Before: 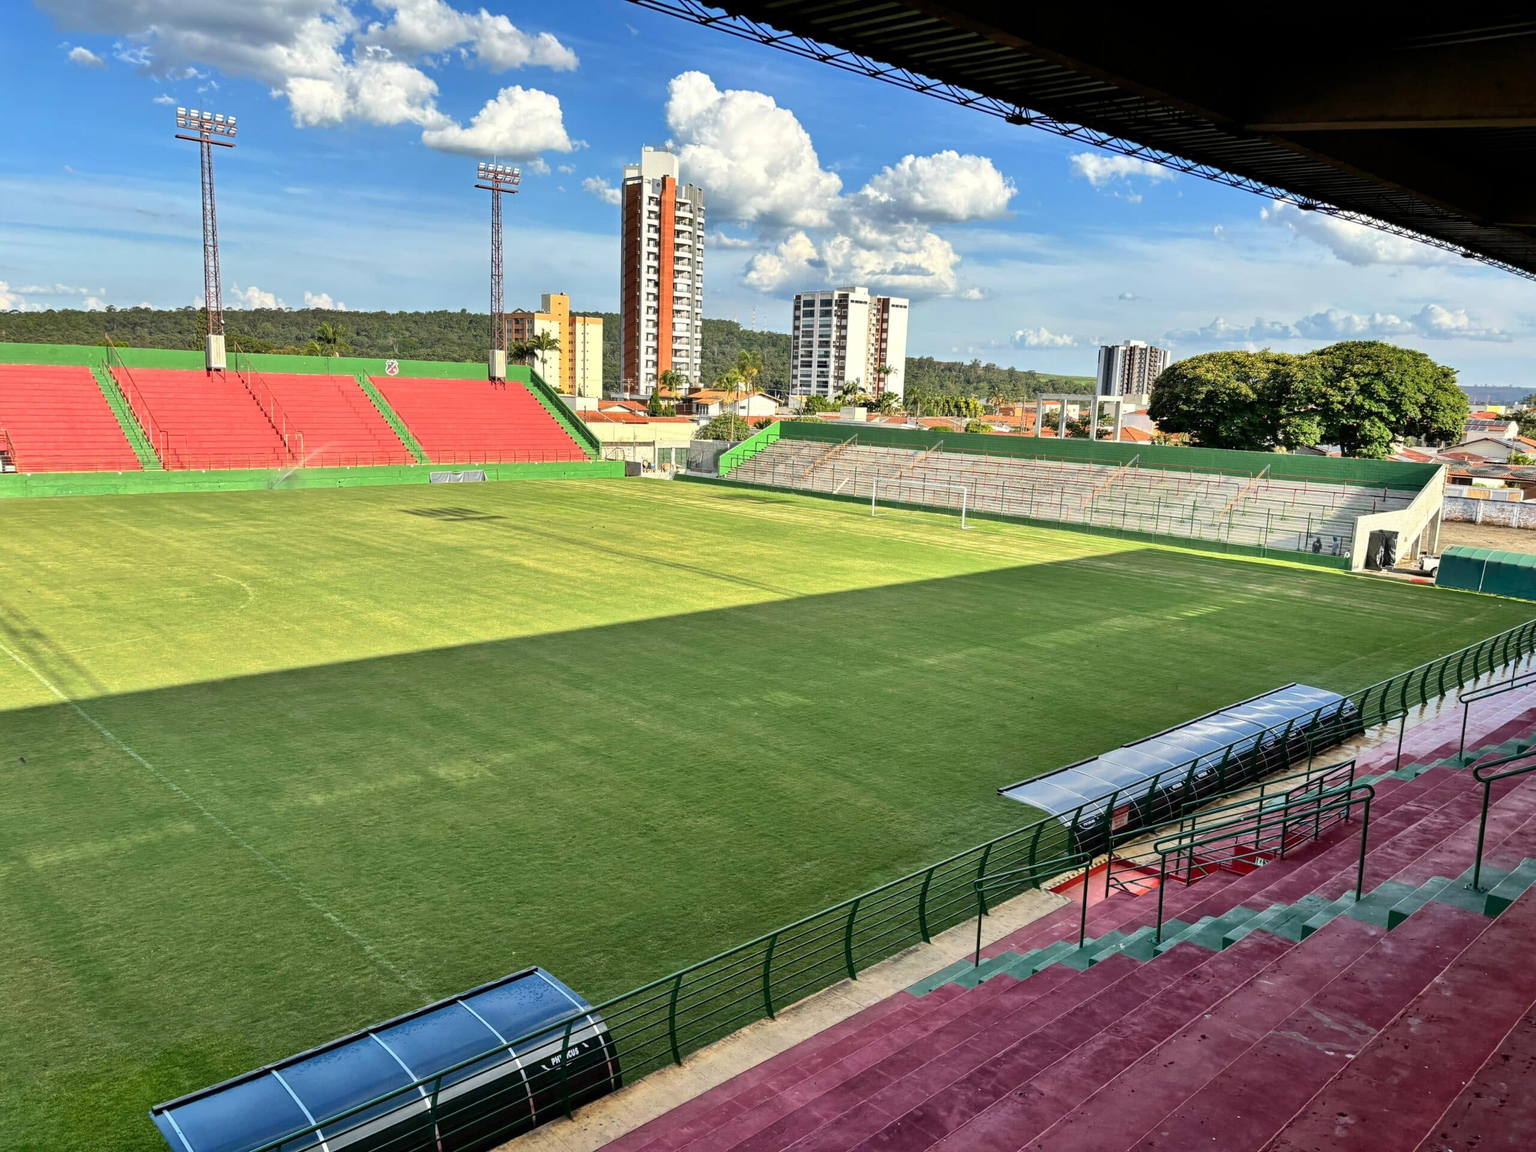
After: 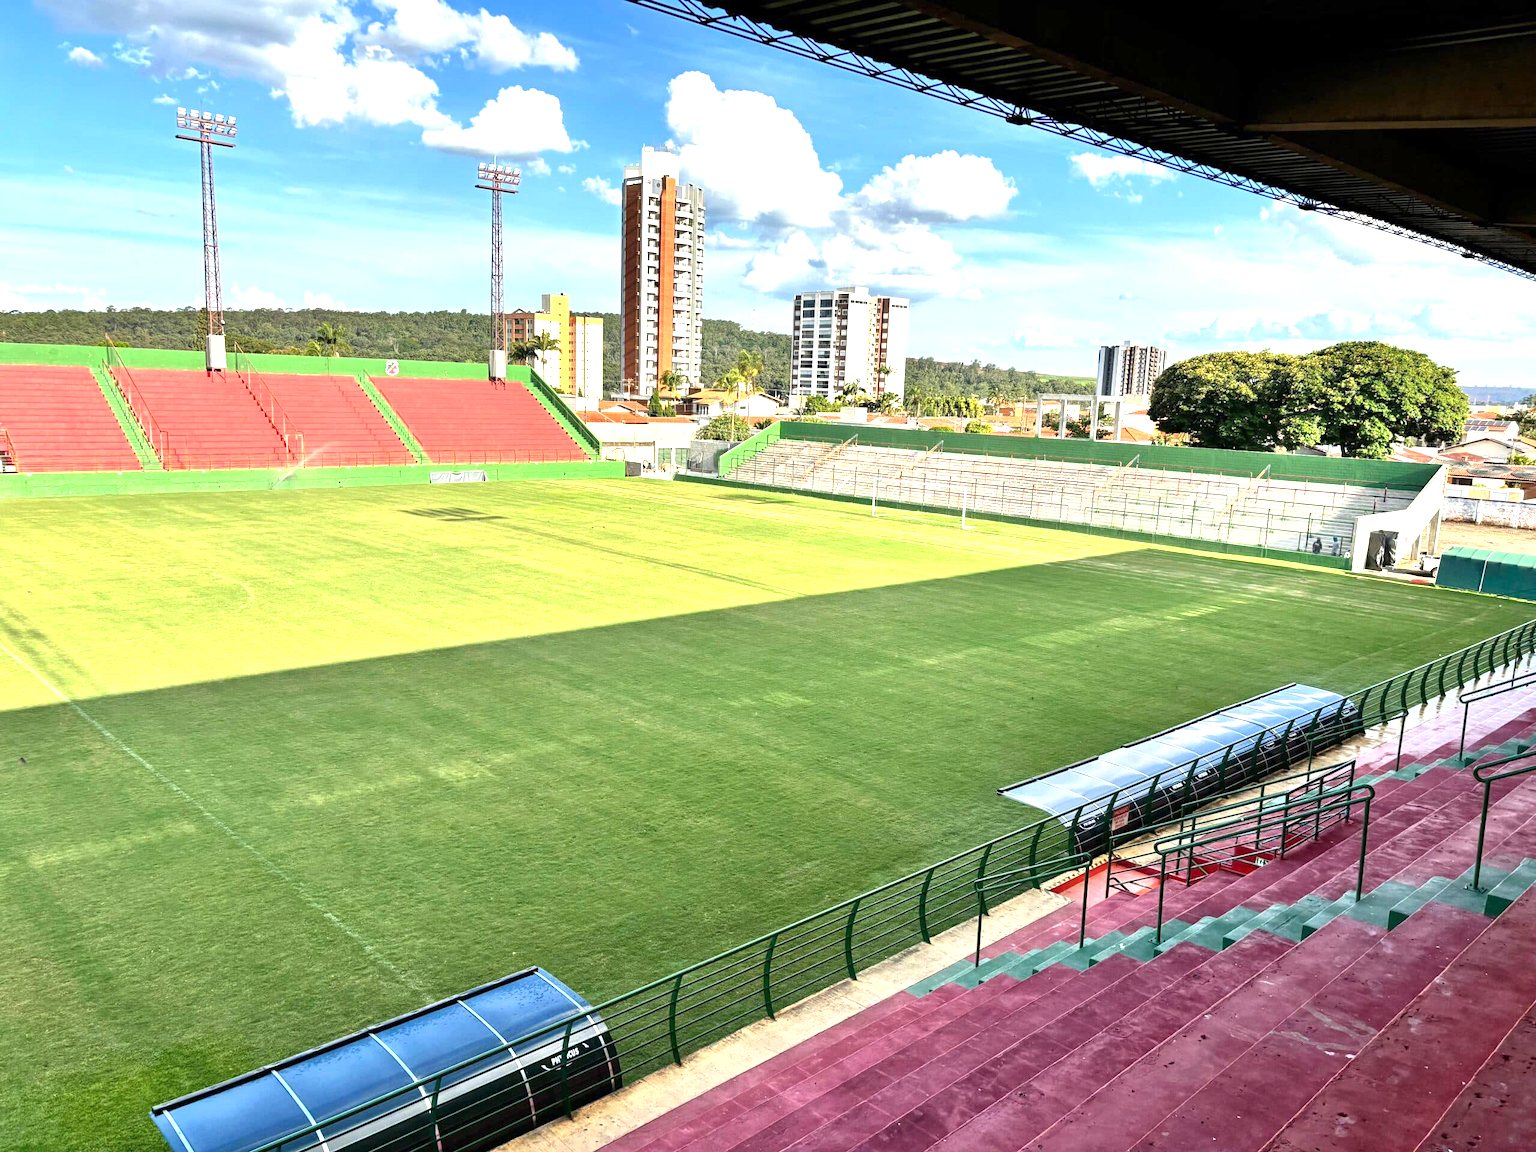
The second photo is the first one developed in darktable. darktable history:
exposure: exposure 0.999 EV, compensate highlight preservation false
